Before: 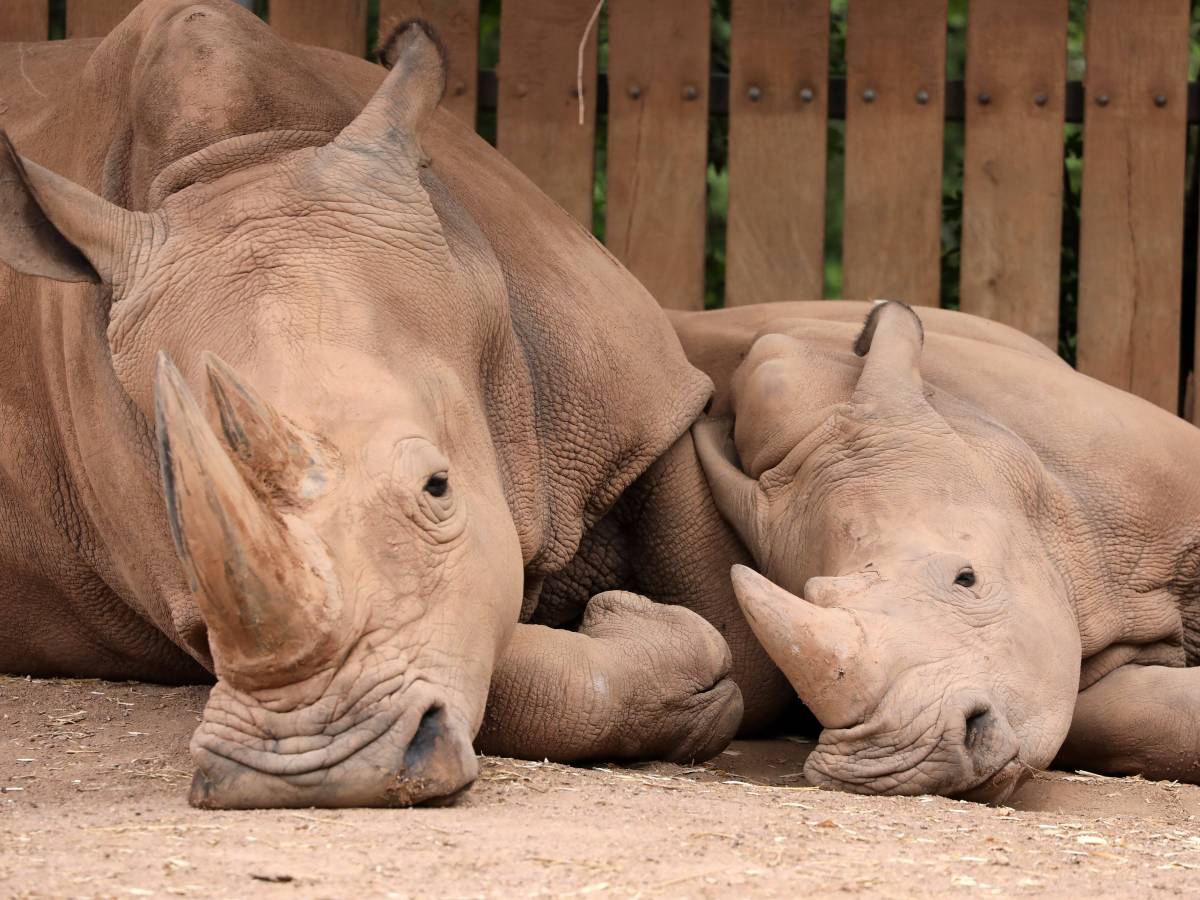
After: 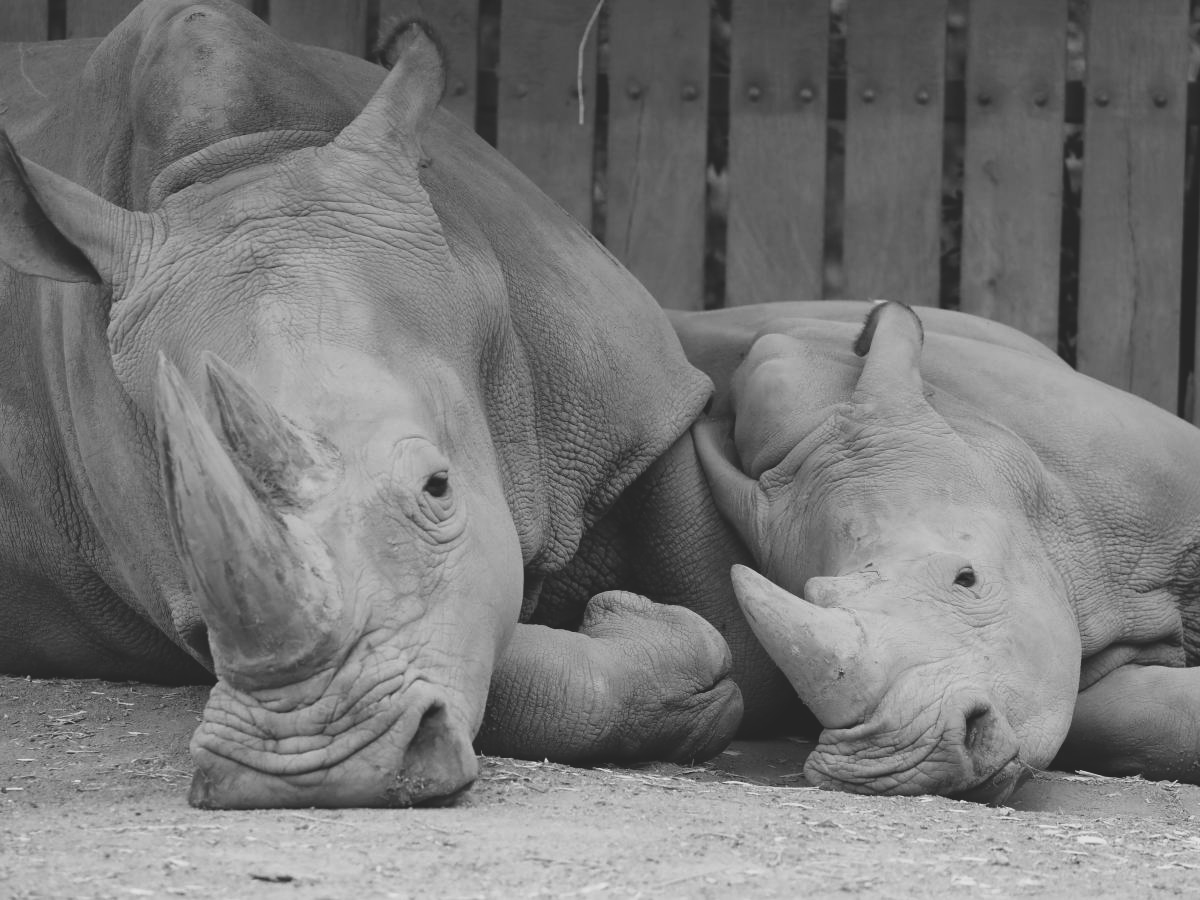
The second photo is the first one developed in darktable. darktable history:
color balance: lift [1.006, 0.985, 1.002, 1.015], gamma [1, 0.953, 1.008, 1.047], gain [1.076, 1.13, 1.004, 0.87]
monochrome: on, module defaults
exposure: black level correction -0.015, exposure -0.5 EV, compensate highlight preservation false
color correction: saturation 1.11
tone equalizer: on, module defaults
